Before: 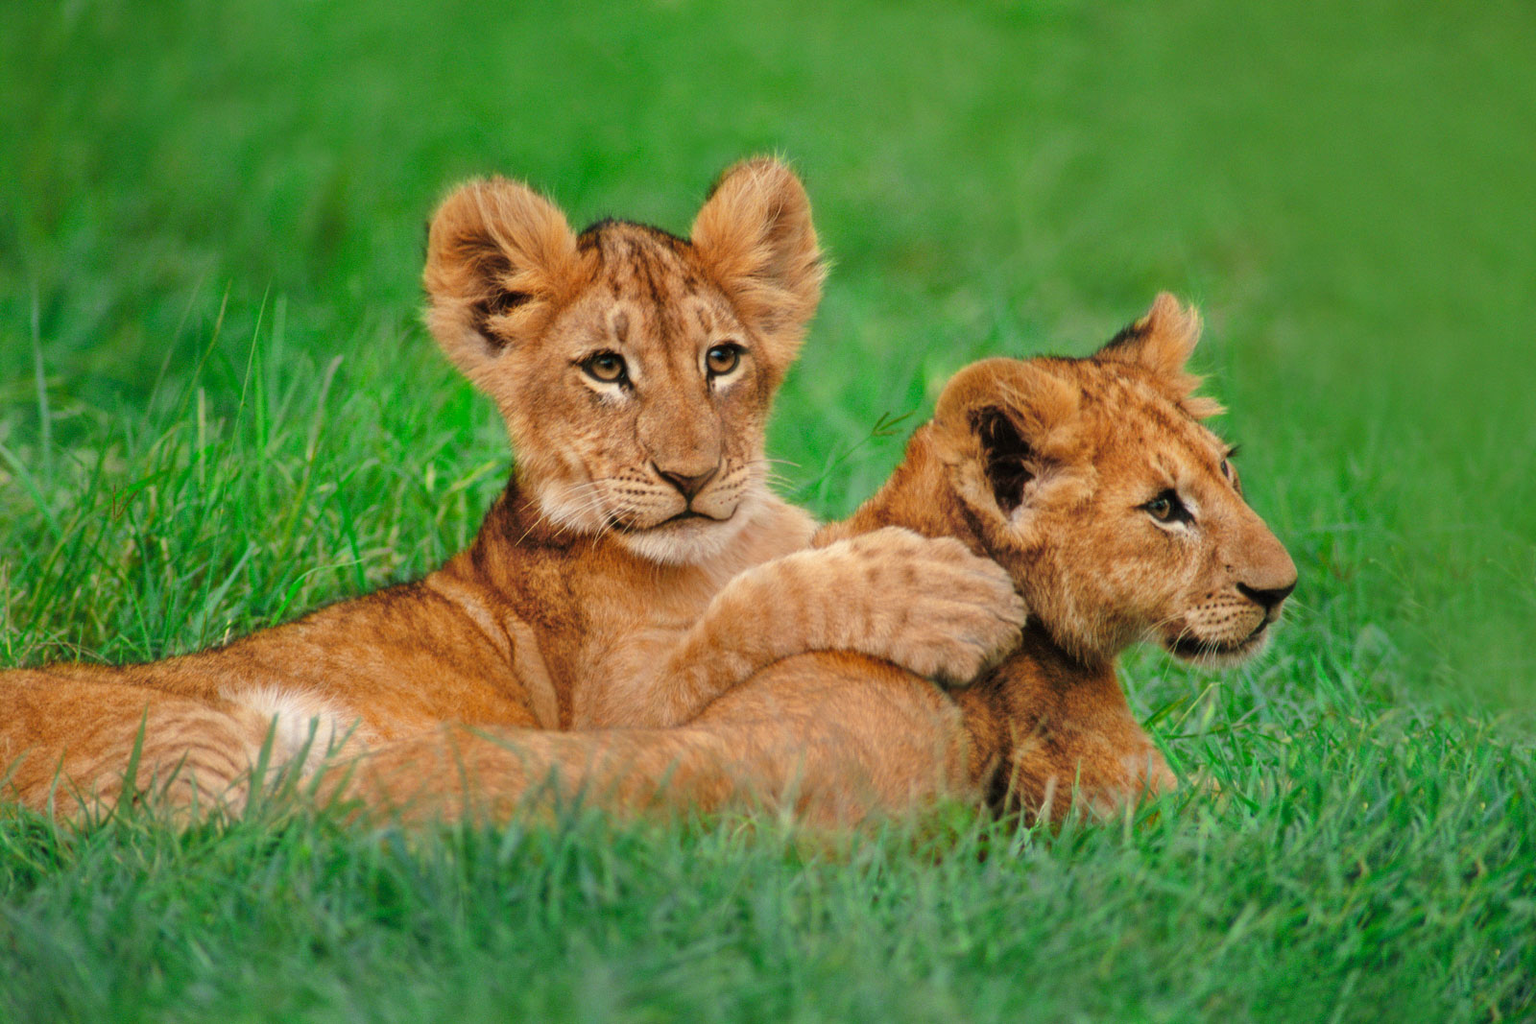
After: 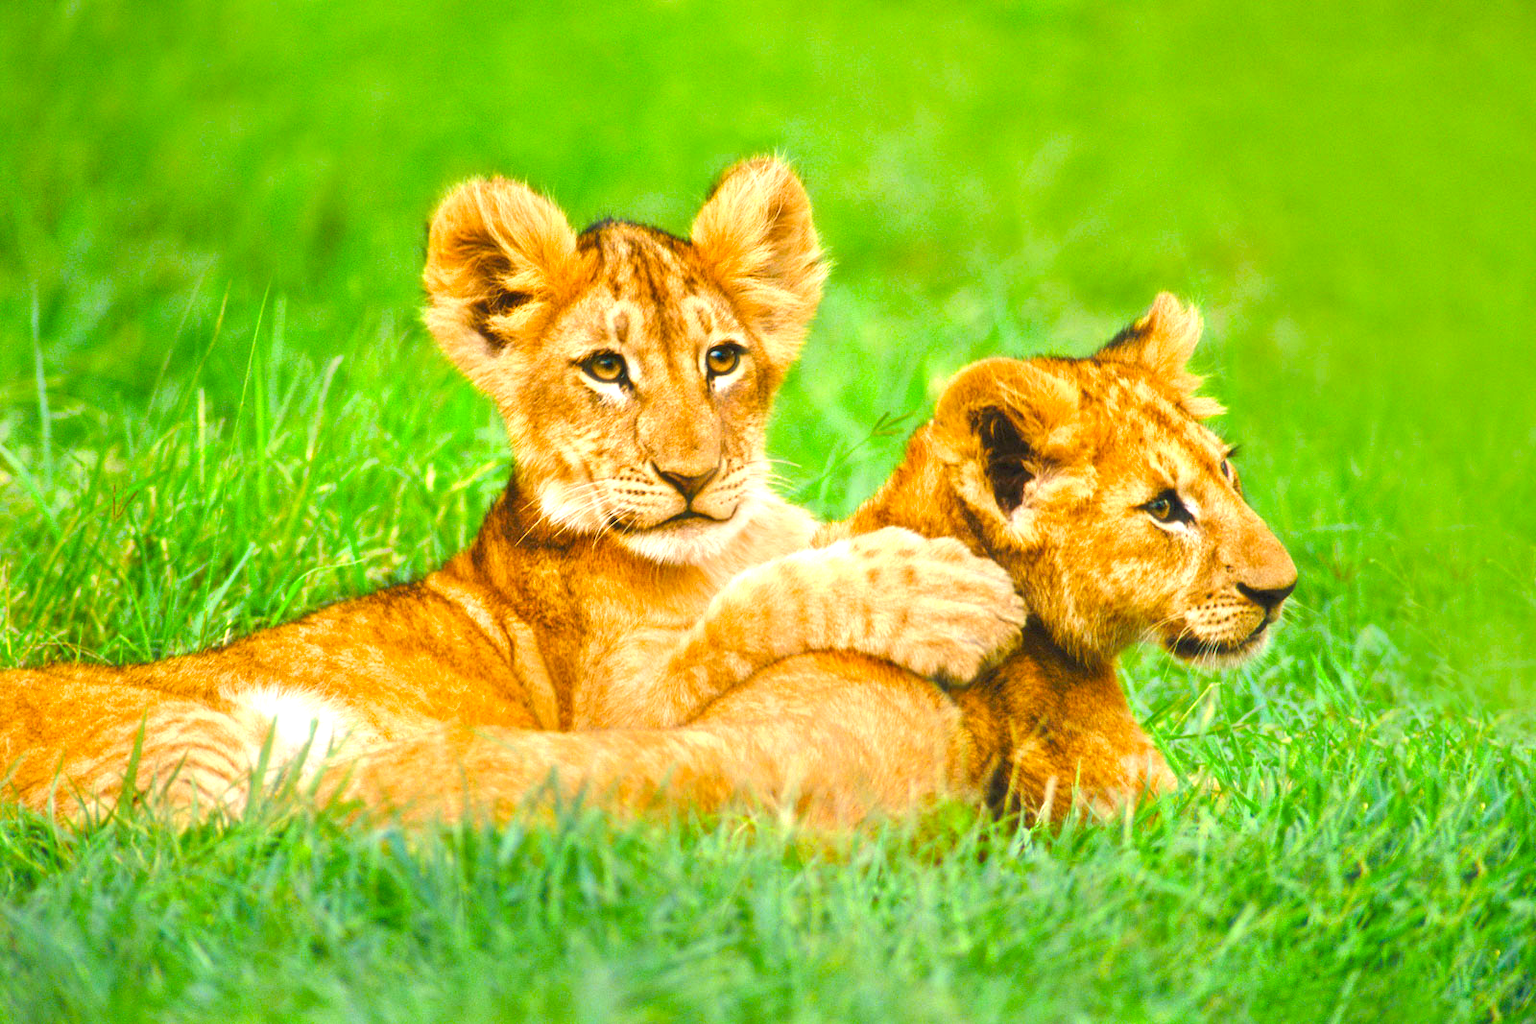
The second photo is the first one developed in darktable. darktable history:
rgb curve: curves: ch0 [(0, 0) (0.093, 0.159) (0.241, 0.265) (0.414, 0.42) (1, 1)], compensate middle gray true, preserve colors basic power
color contrast: green-magenta contrast 0.8, blue-yellow contrast 1.1, unbound 0
velvia: strength 32%, mid-tones bias 0.2
exposure: black level correction 0, exposure 1.2 EV, compensate exposure bias true, compensate highlight preservation false
